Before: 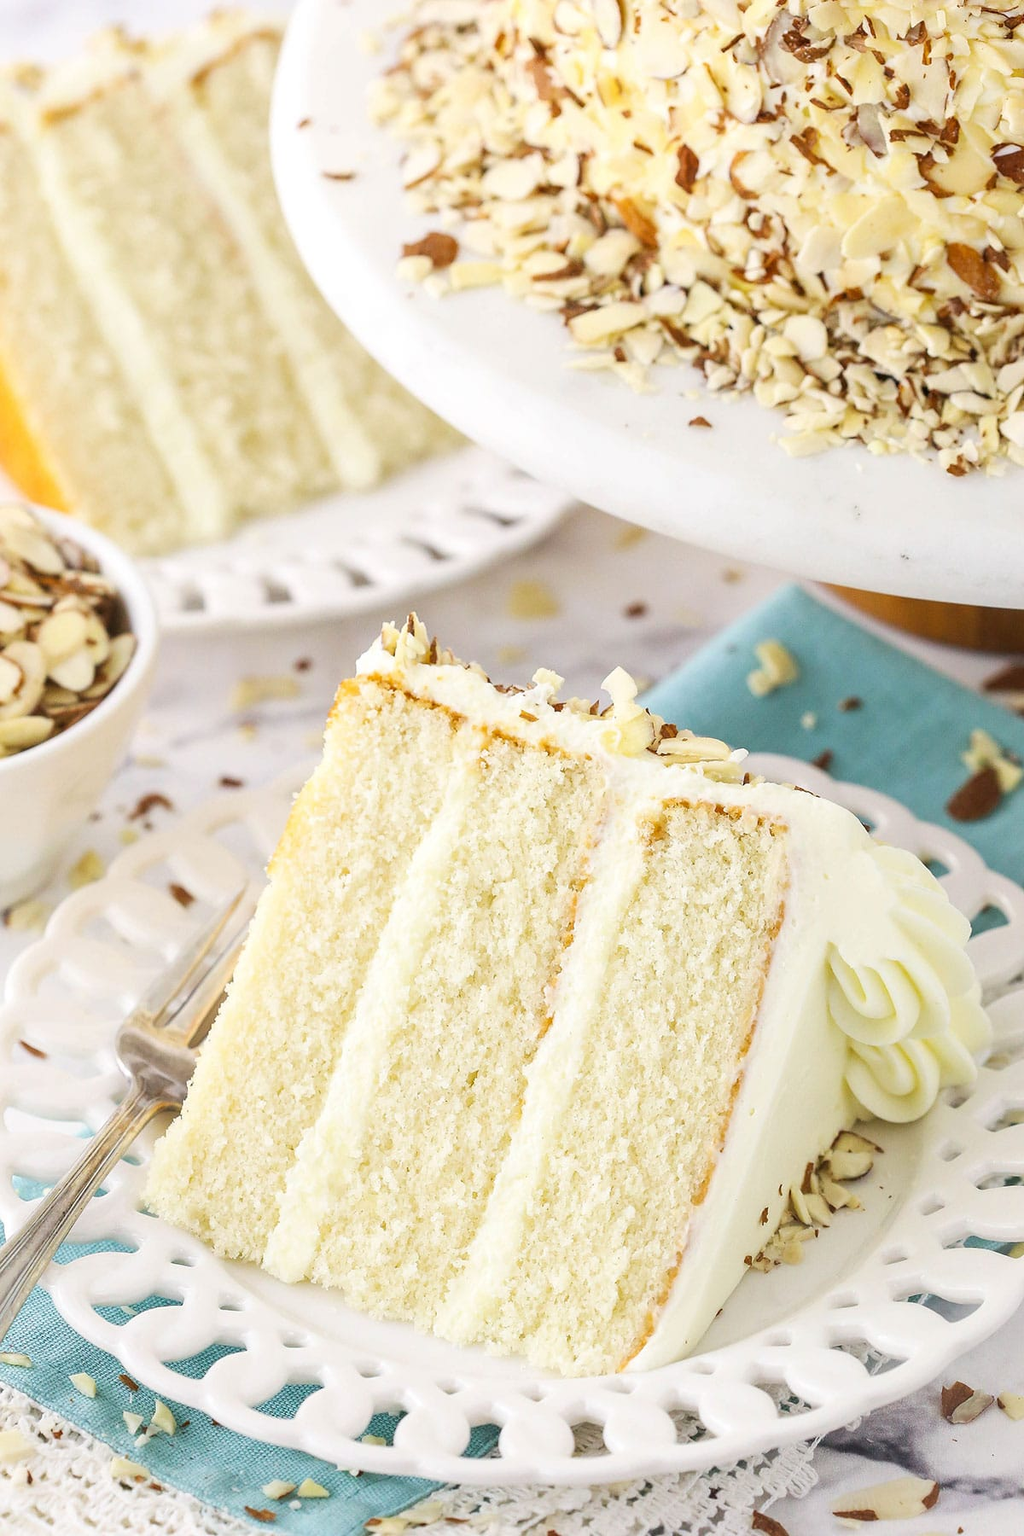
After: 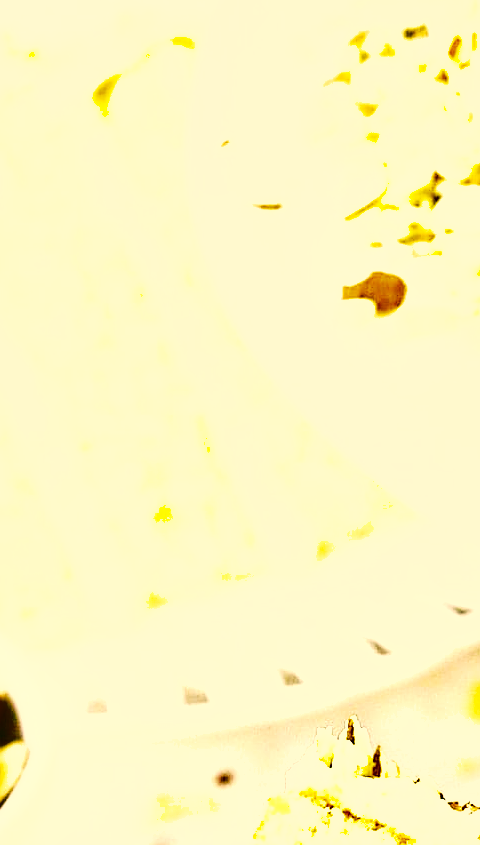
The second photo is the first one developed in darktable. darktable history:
local contrast: mode bilateral grid, contrast 20, coarseness 50, detail 138%, midtone range 0.2
shadows and highlights: soften with gaussian
crop and rotate: left 10.937%, top 0.061%, right 48.993%, bottom 52.95%
exposure: black level correction 0, exposure 0.693 EV, compensate highlight preservation false
color balance rgb: perceptual saturation grading › global saturation 24.987%, perceptual brilliance grading › global brilliance 1.582%, perceptual brilliance grading › highlights 8.43%, perceptual brilliance grading › shadows -3.852%, global vibrance 27.947%
color correction: highlights a* 4.71, highlights b* 24.23, shadows a* -15.97, shadows b* 4.02
base curve: curves: ch0 [(0, 0) (0.028, 0.03) (0.121, 0.232) (0.46, 0.748) (0.859, 0.968) (1, 1)], preserve colors none
sharpen: on, module defaults
